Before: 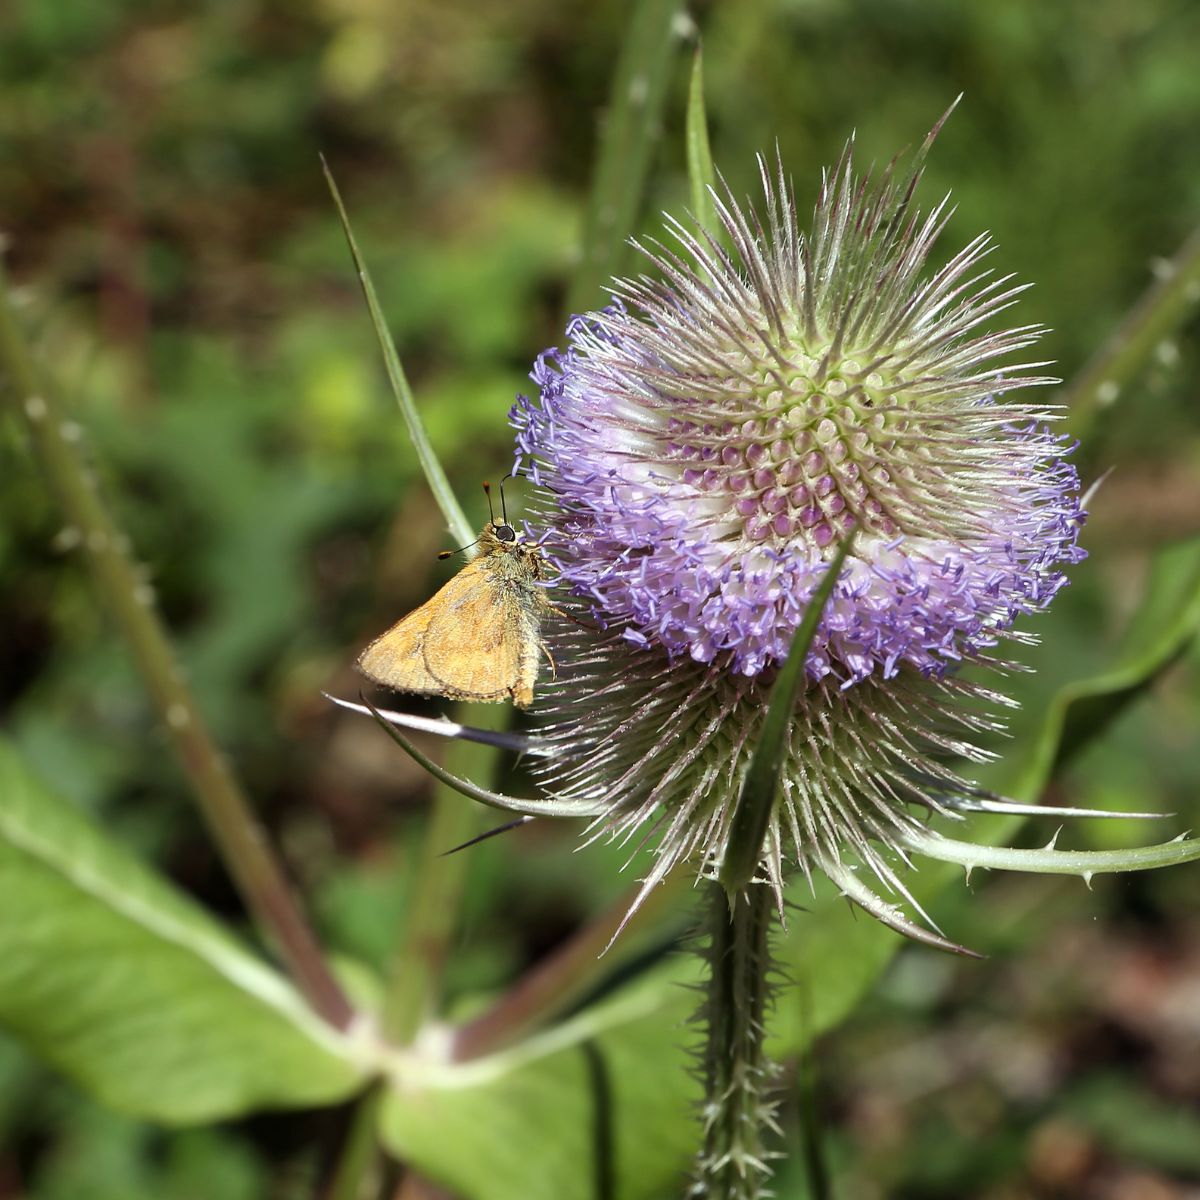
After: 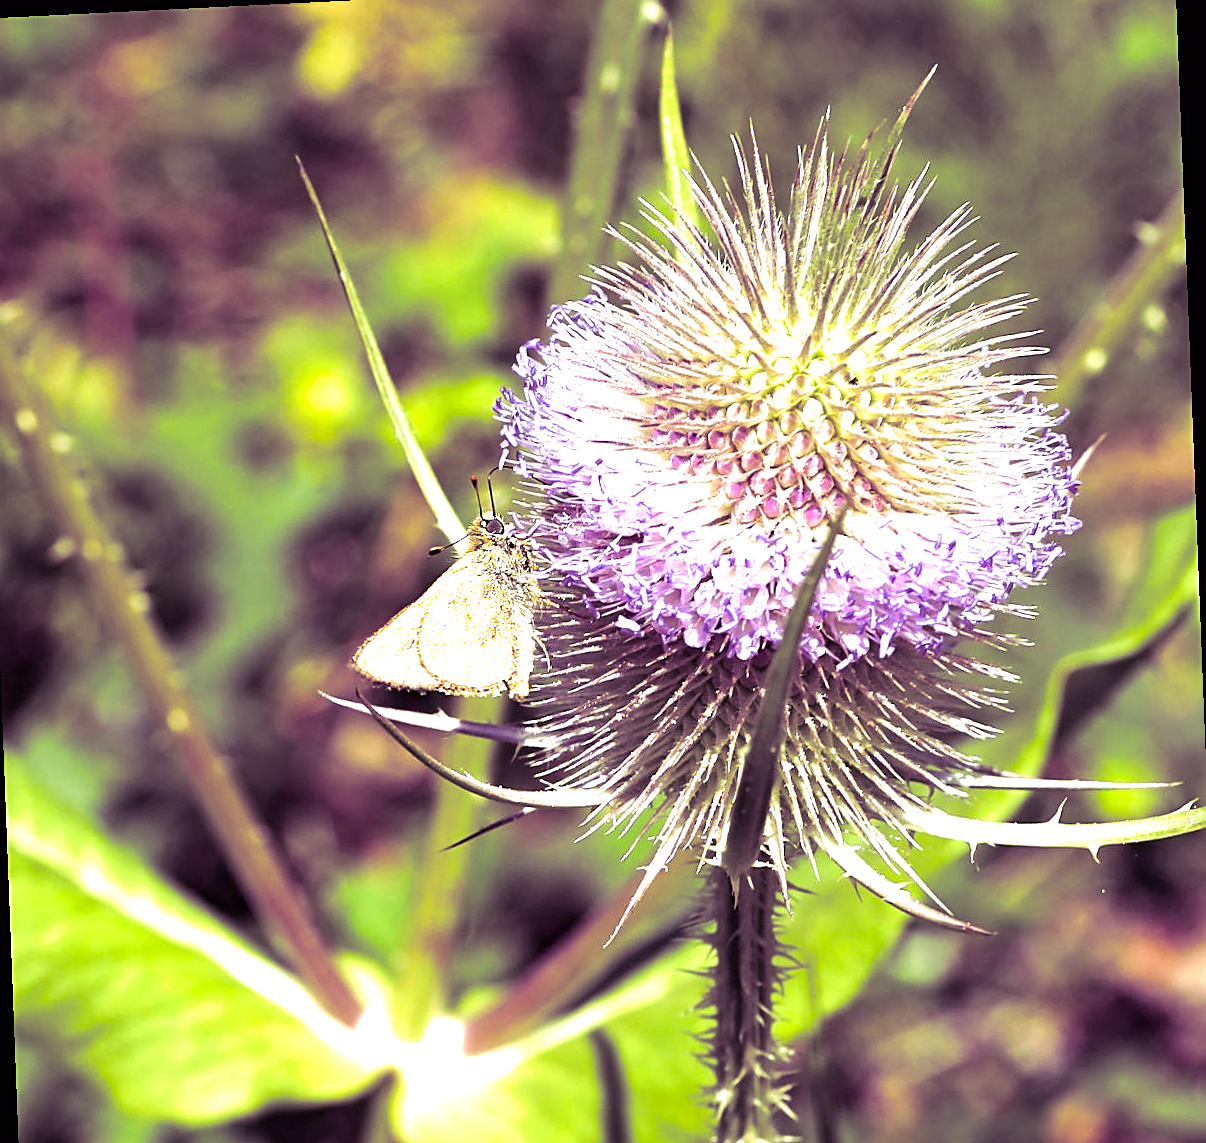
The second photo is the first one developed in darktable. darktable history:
color correction: highlights a* 1.39, highlights b* 17.83
exposure: black level correction 0, exposure 1.5 EV, compensate highlight preservation false
haze removal: compatibility mode true, adaptive false
sharpen: on, module defaults
rotate and perspective: rotation -2.22°, lens shift (horizontal) -0.022, automatic cropping off
crop: left 1.964%, top 3.251%, right 1.122%, bottom 4.933%
white balance: red 1.004, blue 1.096
split-toning: shadows › hue 277.2°, shadows › saturation 0.74
